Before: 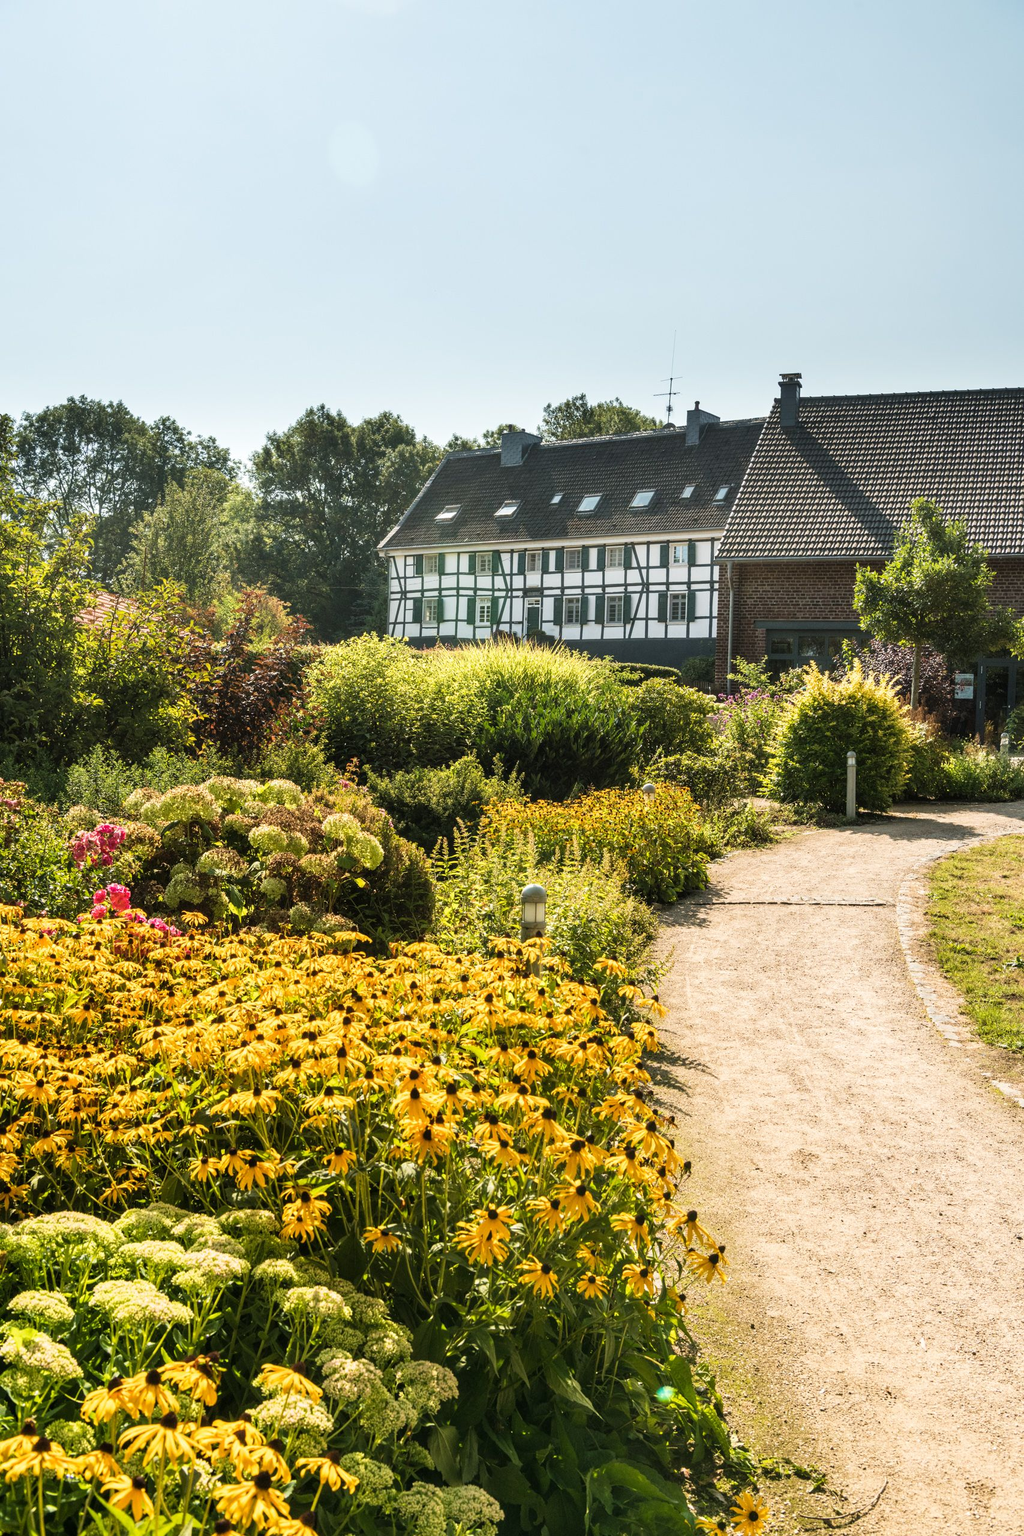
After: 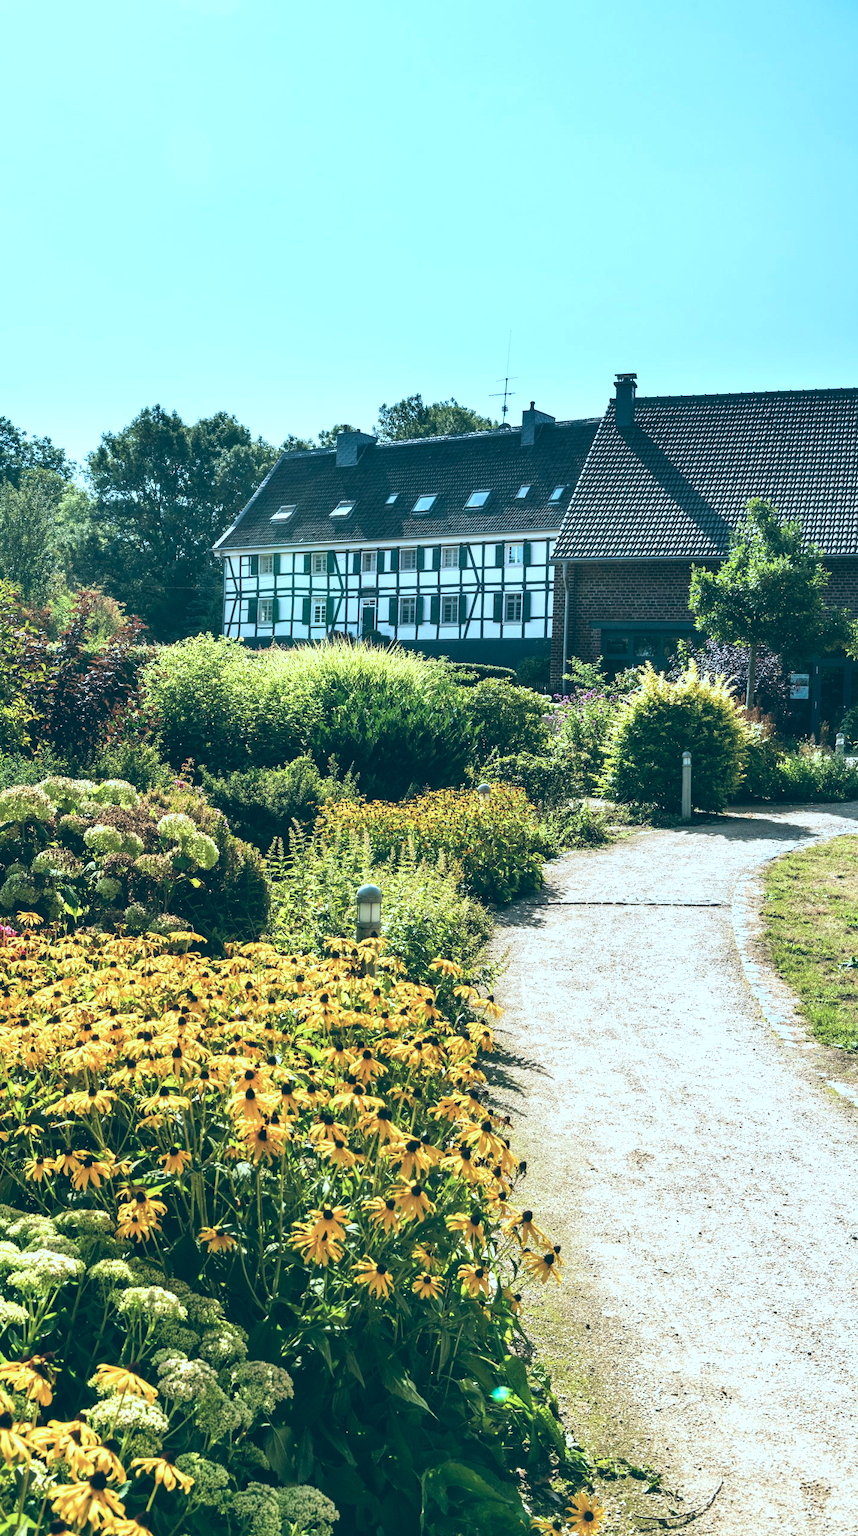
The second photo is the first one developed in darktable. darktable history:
crop: left 16.145%
color balance: lift [1.016, 0.983, 1, 1.017], gamma [0.958, 1, 1, 1], gain [0.981, 1.007, 0.993, 1.002], input saturation 118.26%, contrast 13.43%, contrast fulcrum 21.62%, output saturation 82.76%
white balance: red 0.984, blue 1.059
color correction: highlights a* -11.71, highlights b* -15.58
